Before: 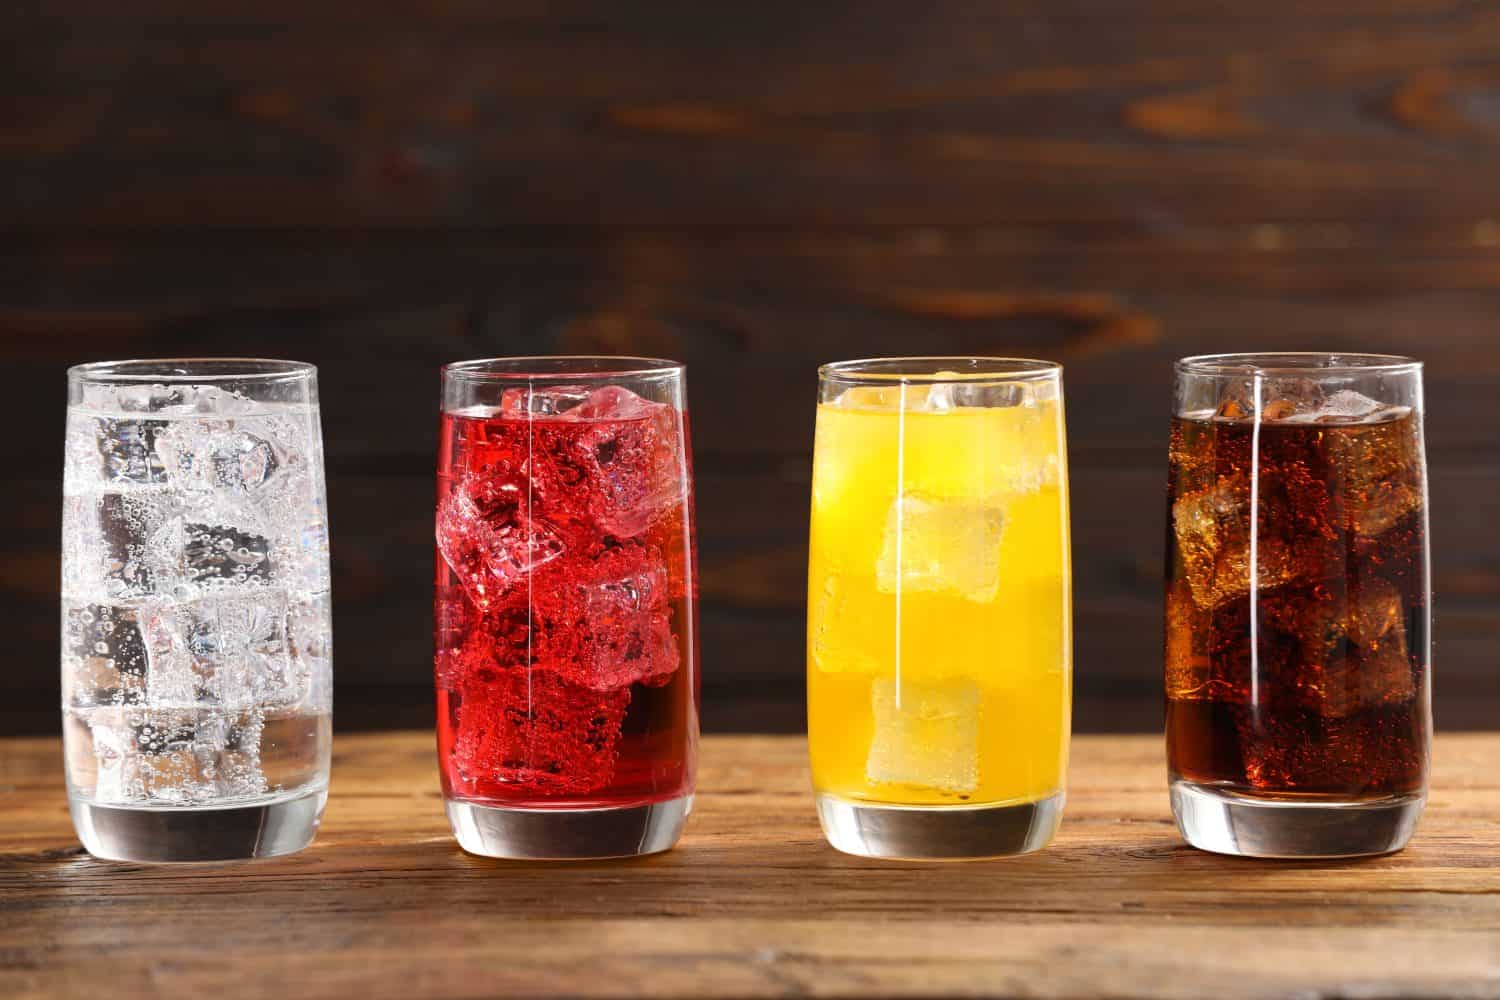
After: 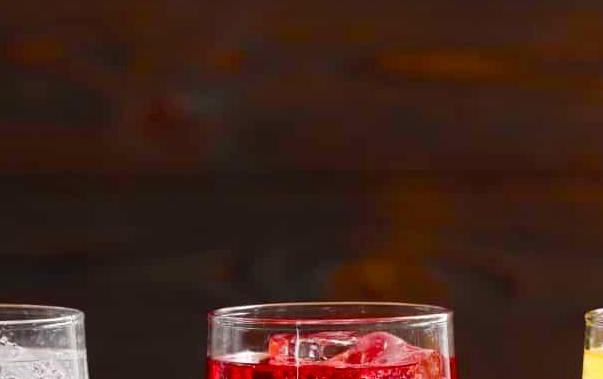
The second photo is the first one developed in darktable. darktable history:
tone curve: color space Lab, linked channels, preserve colors none
crop: left 15.557%, top 5.424%, right 44.194%, bottom 56.629%
color balance rgb: perceptual saturation grading › global saturation 20%, perceptual saturation grading › highlights -14.005%, perceptual saturation grading › shadows 50.123%
